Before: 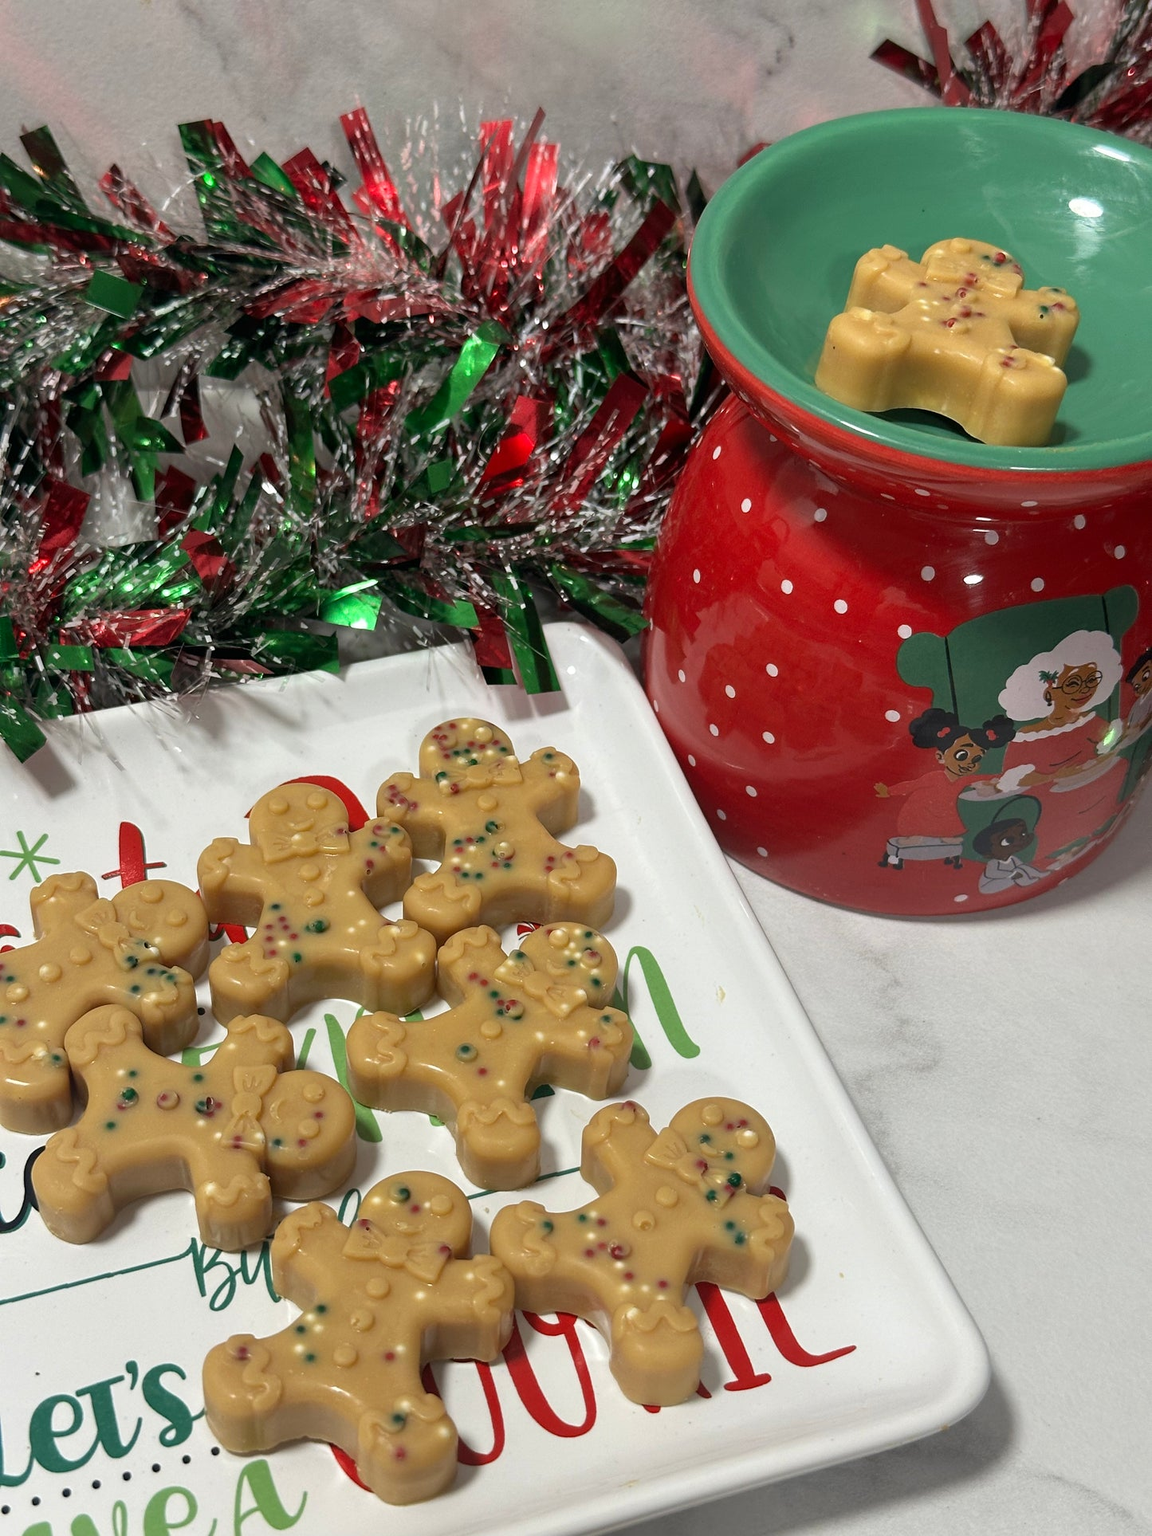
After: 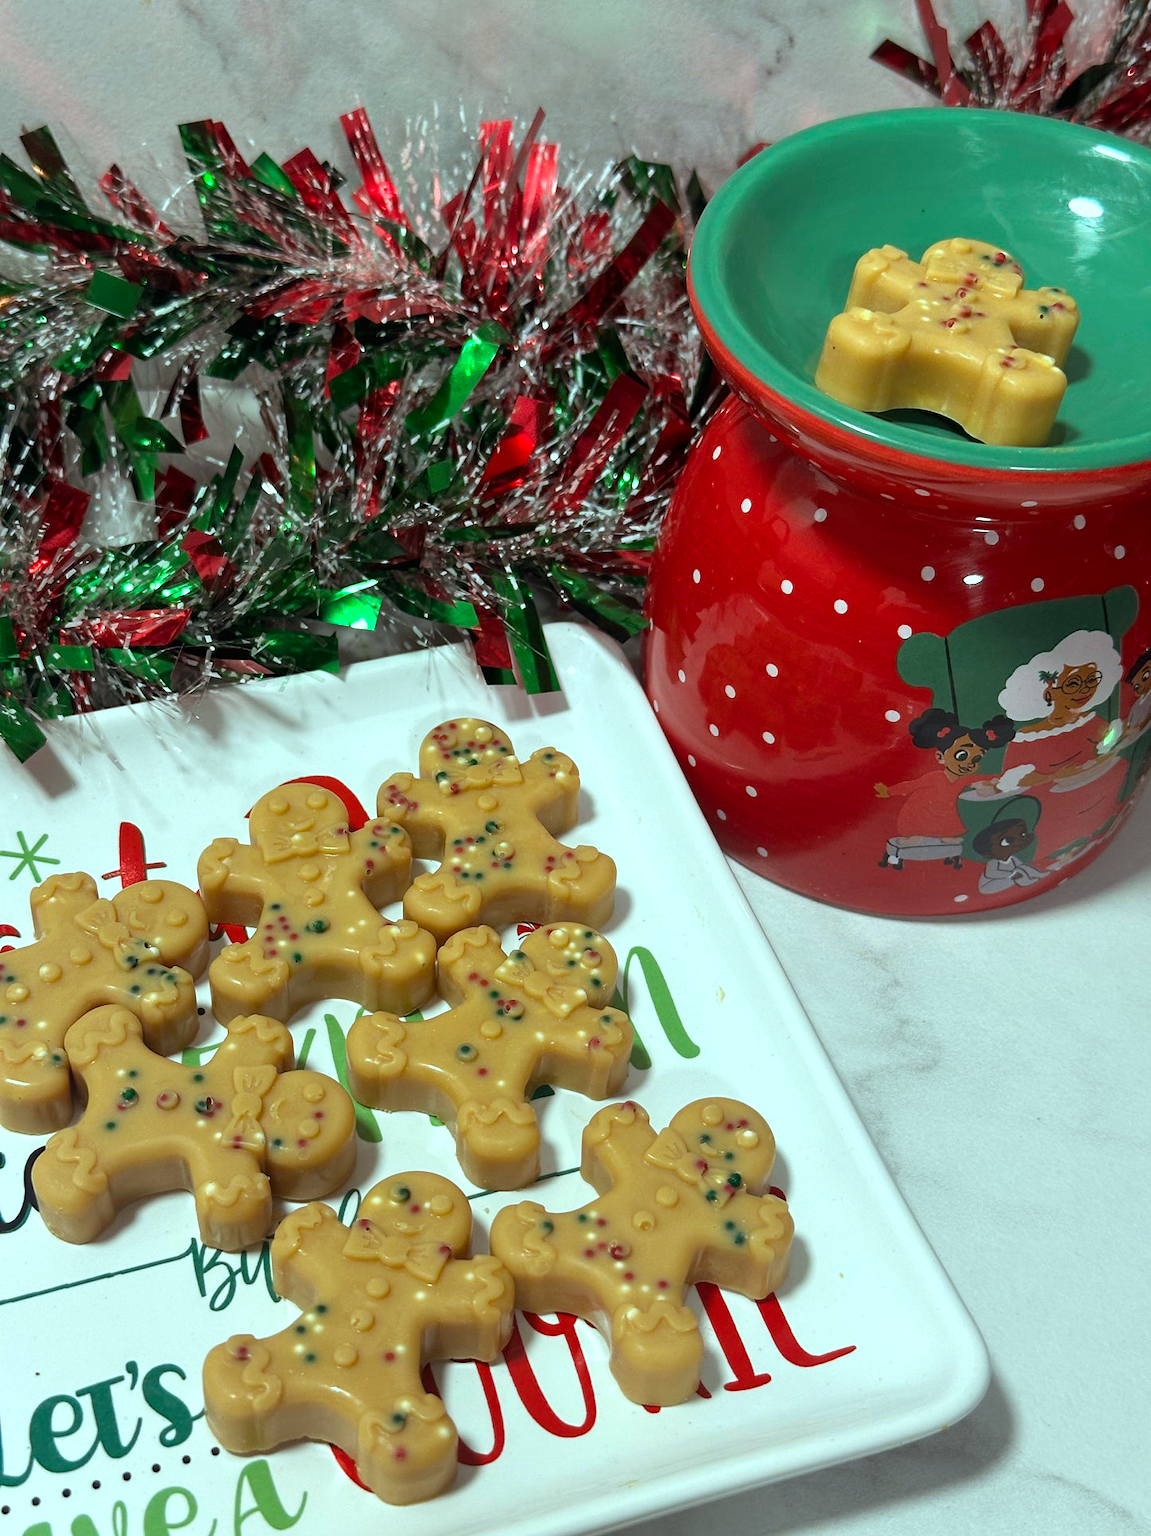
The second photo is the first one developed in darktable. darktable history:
color balance rgb: highlights gain › luminance 15.546%, highlights gain › chroma 3.884%, highlights gain › hue 207.74°, perceptual saturation grading › global saturation 16.132%
